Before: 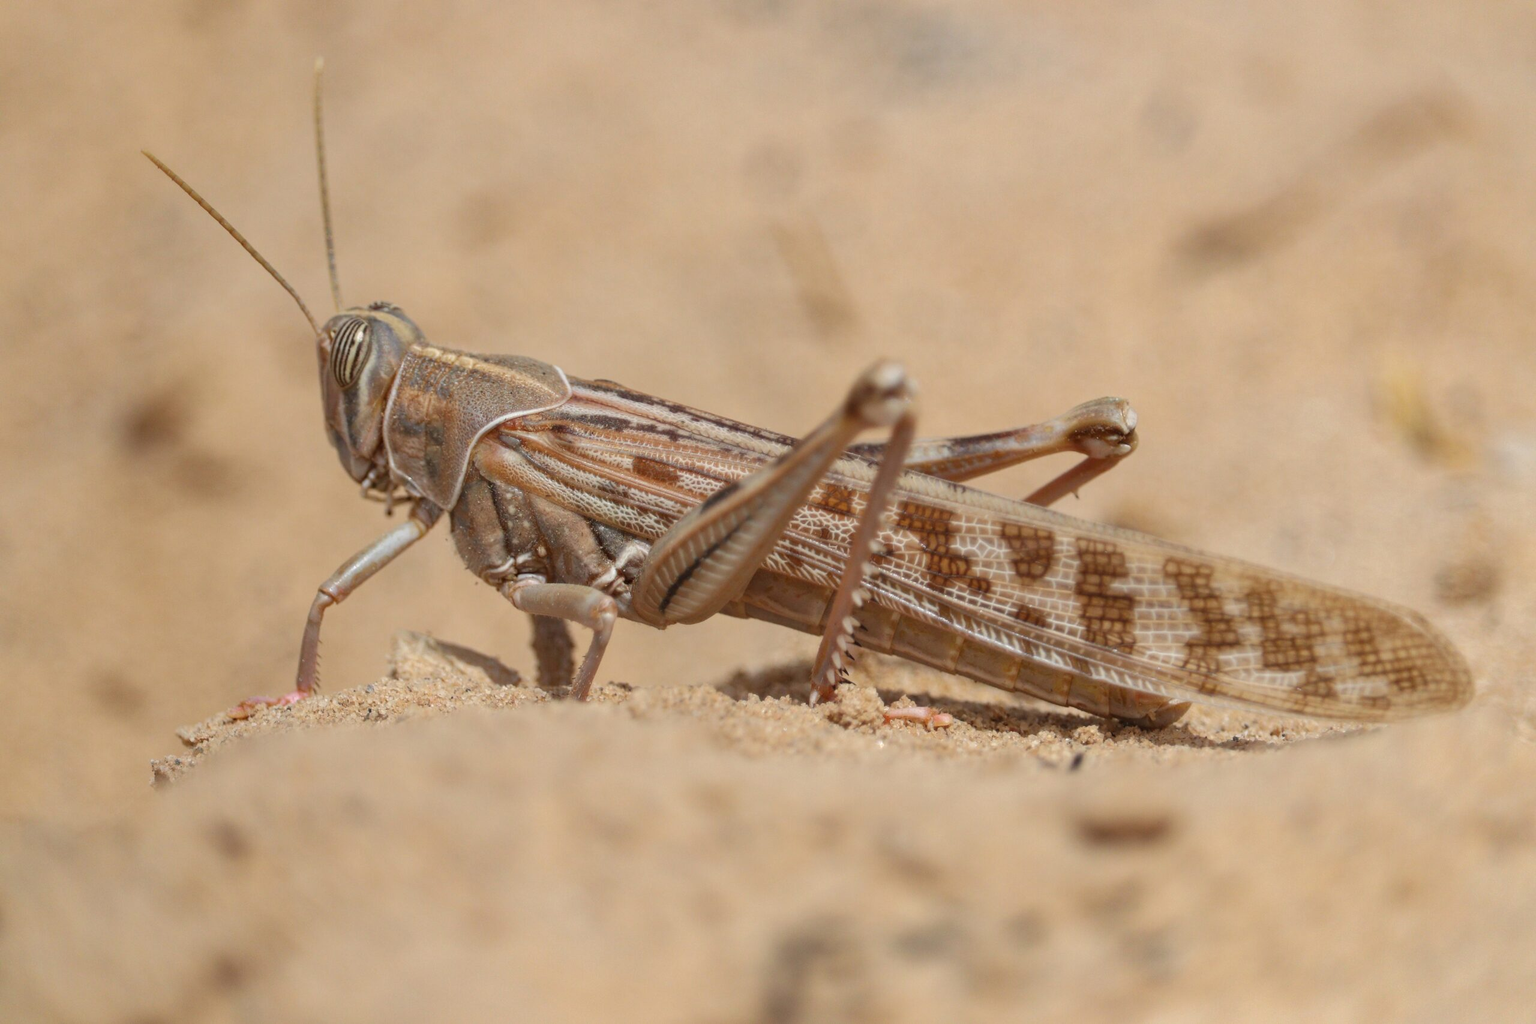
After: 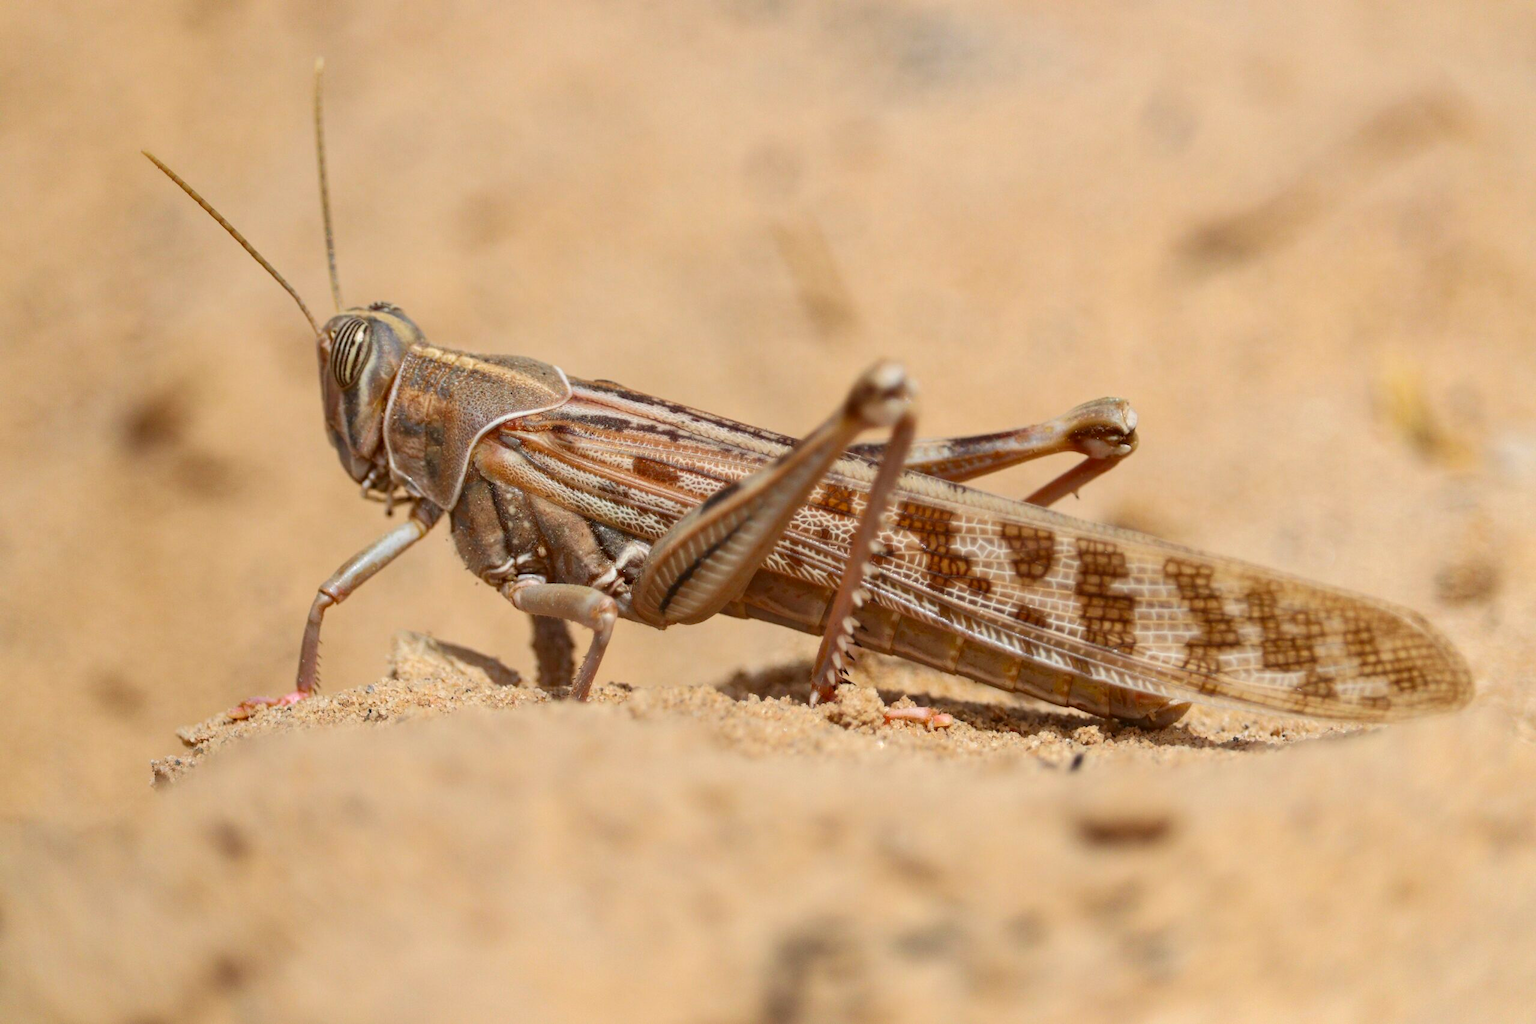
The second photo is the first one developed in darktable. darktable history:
contrast brightness saturation: contrast 0.181, saturation 0.303
